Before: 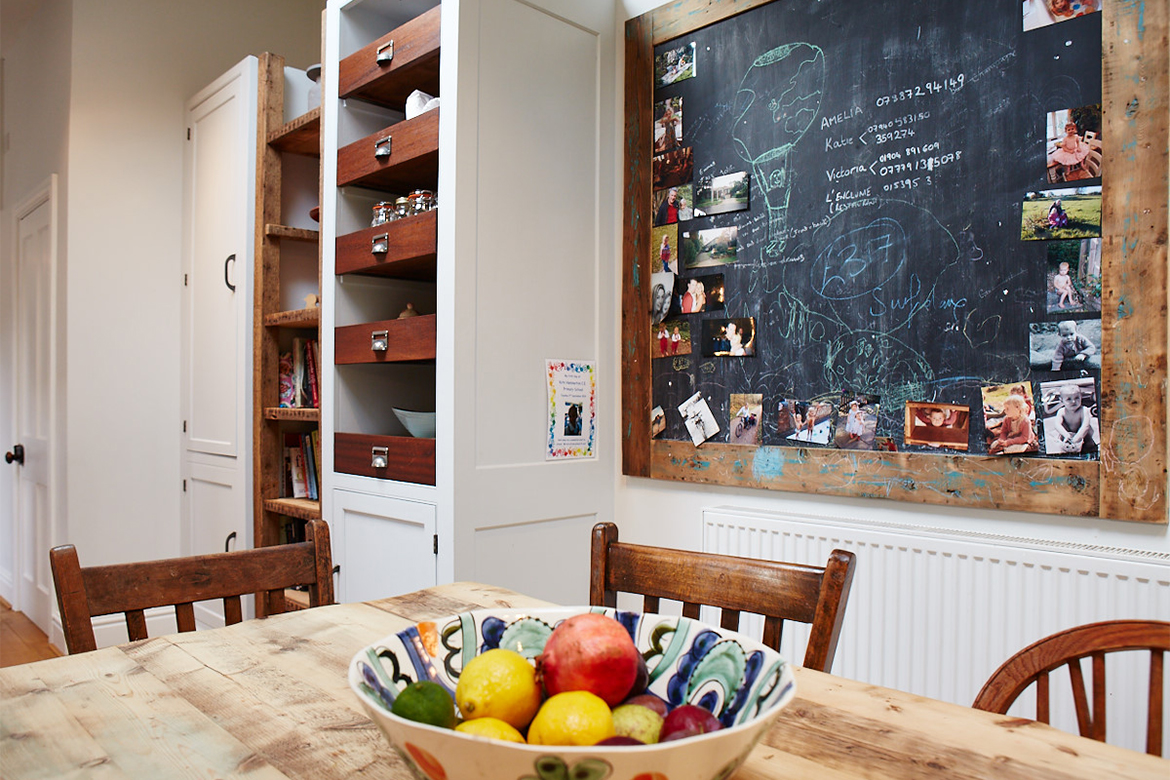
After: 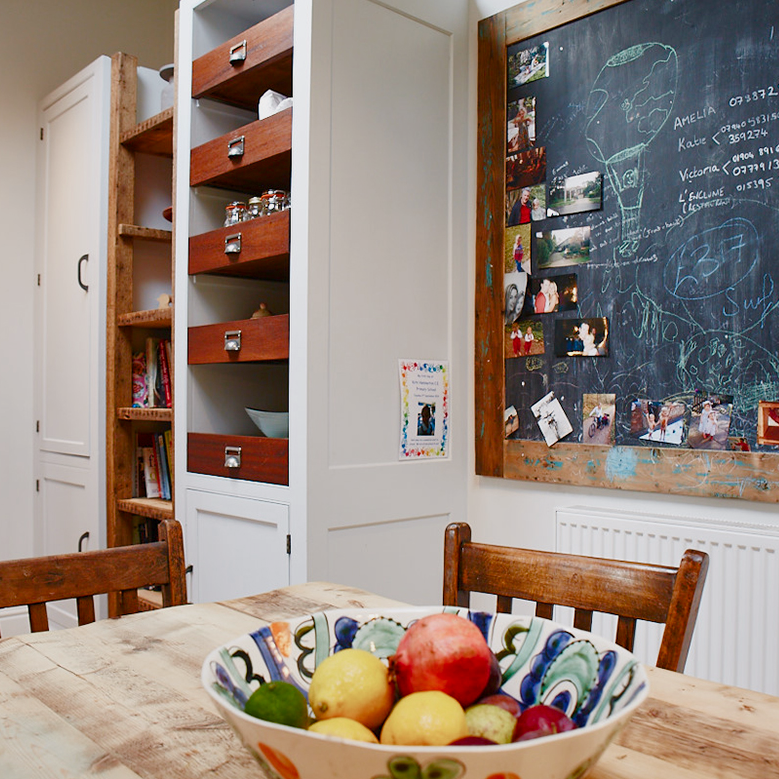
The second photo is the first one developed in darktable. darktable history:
color balance rgb: shadows lift › chroma 1%, shadows lift › hue 113°, highlights gain › chroma 0.2%, highlights gain › hue 333°, perceptual saturation grading › global saturation 20%, perceptual saturation grading › highlights -50%, perceptual saturation grading › shadows 25%, contrast -10%
tone equalizer: on, module defaults
crop and rotate: left 12.648%, right 20.685%
